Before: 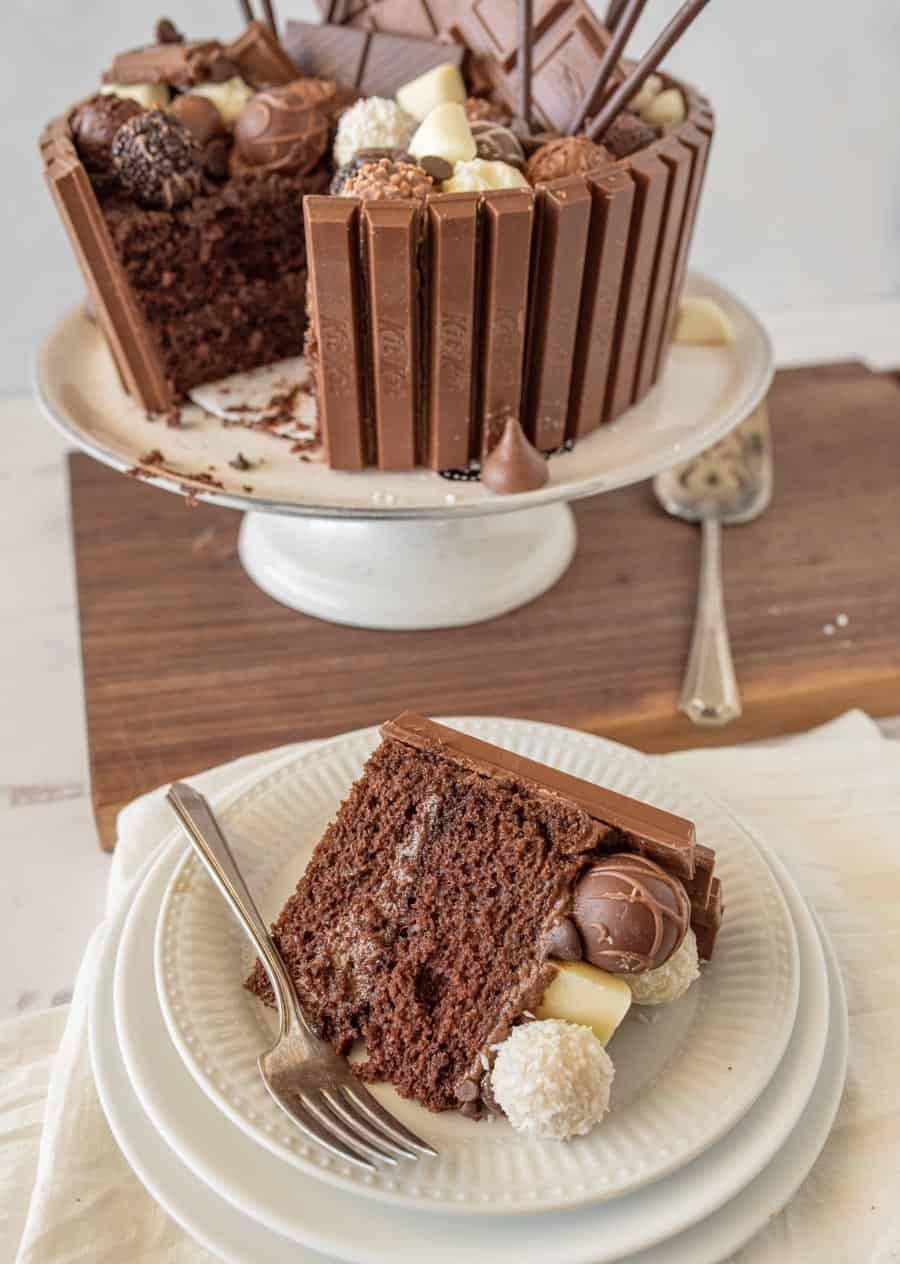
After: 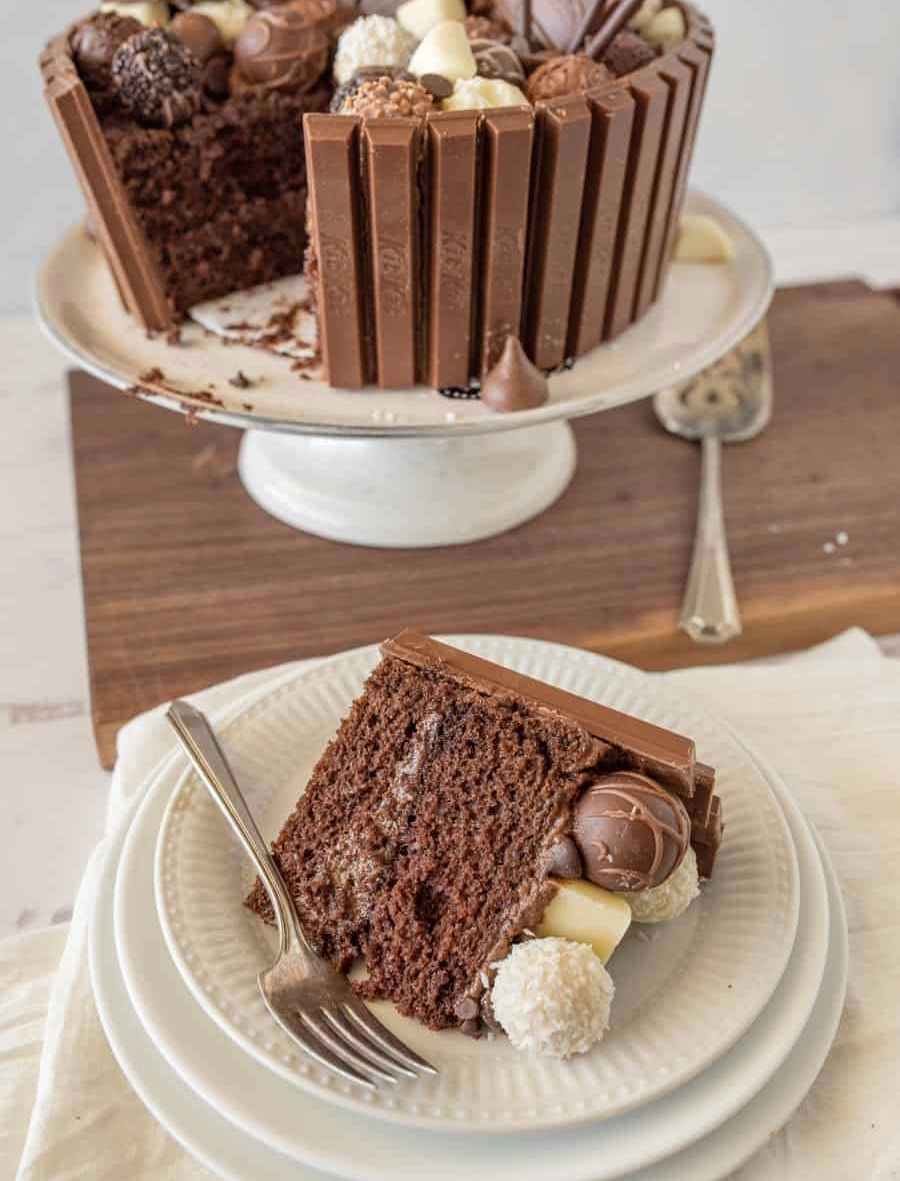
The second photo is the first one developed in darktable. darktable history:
crop and rotate: top 6.512%
contrast brightness saturation: saturation -0.04
